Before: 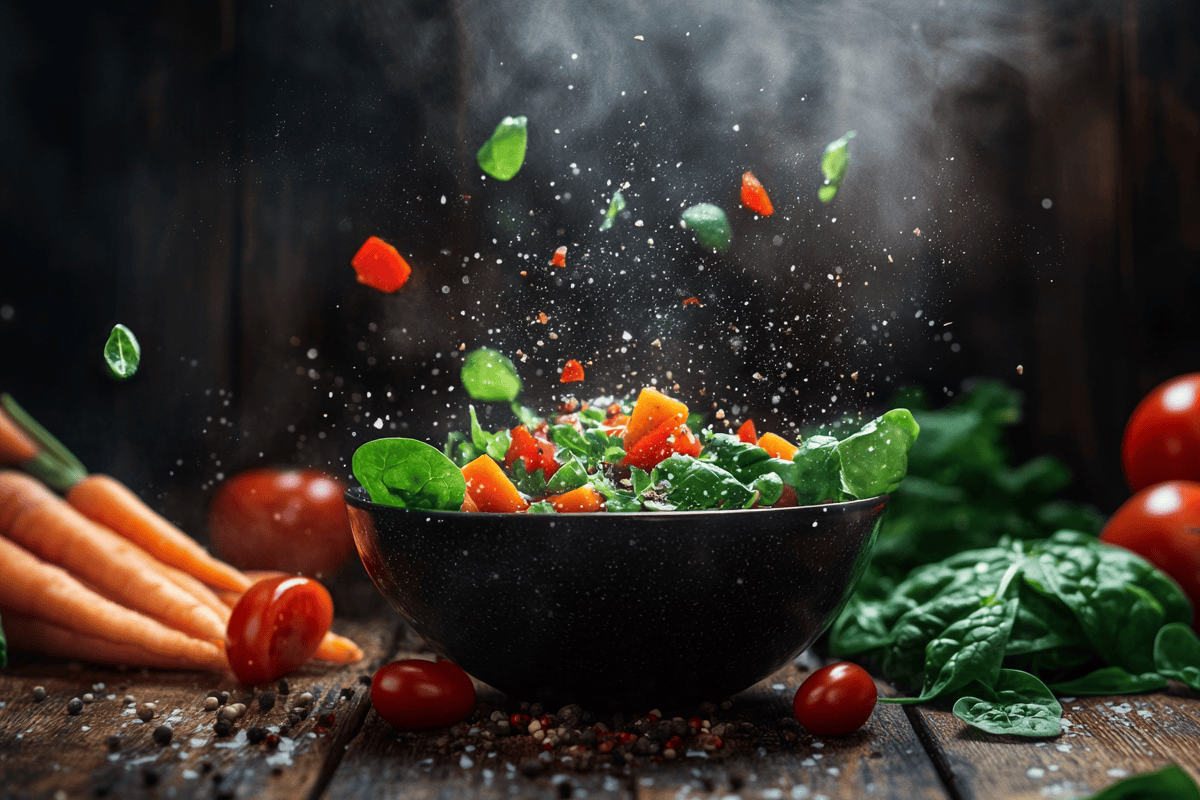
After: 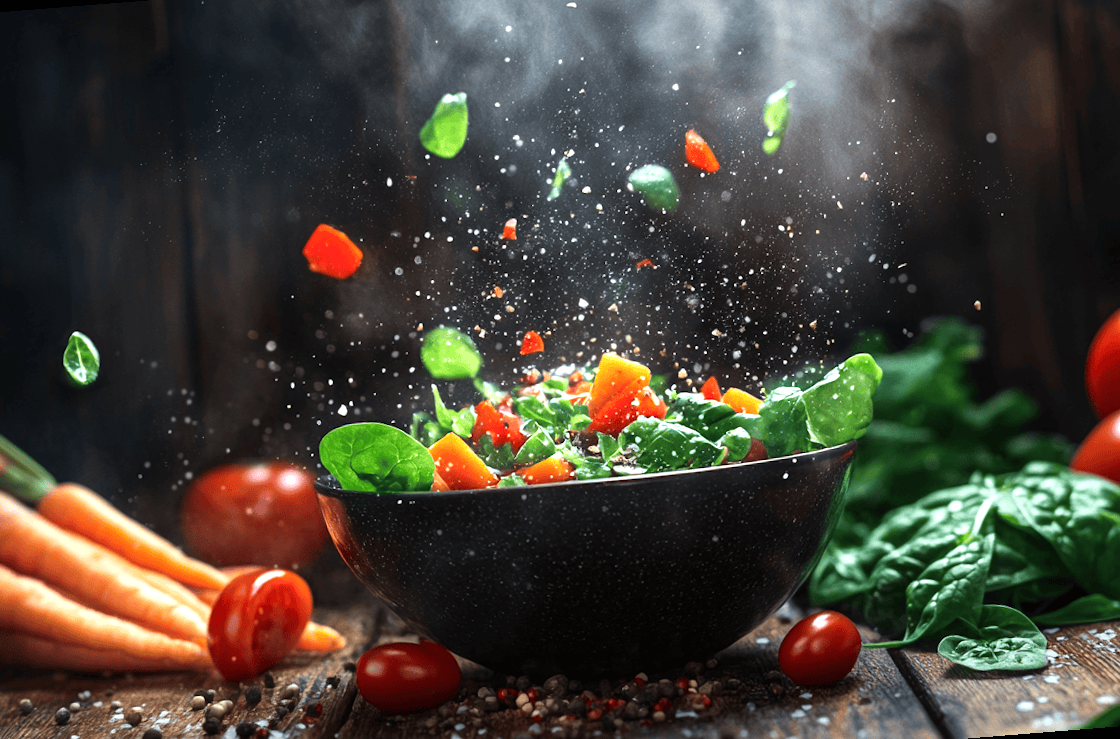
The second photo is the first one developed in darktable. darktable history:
rotate and perspective: rotation -4.57°, crop left 0.054, crop right 0.944, crop top 0.087, crop bottom 0.914
exposure: black level correction 0, exposure 0.7 EV, compensate exposure bias true, compensate highlight preservation false
white balance: red 0.986, blue 1.01
